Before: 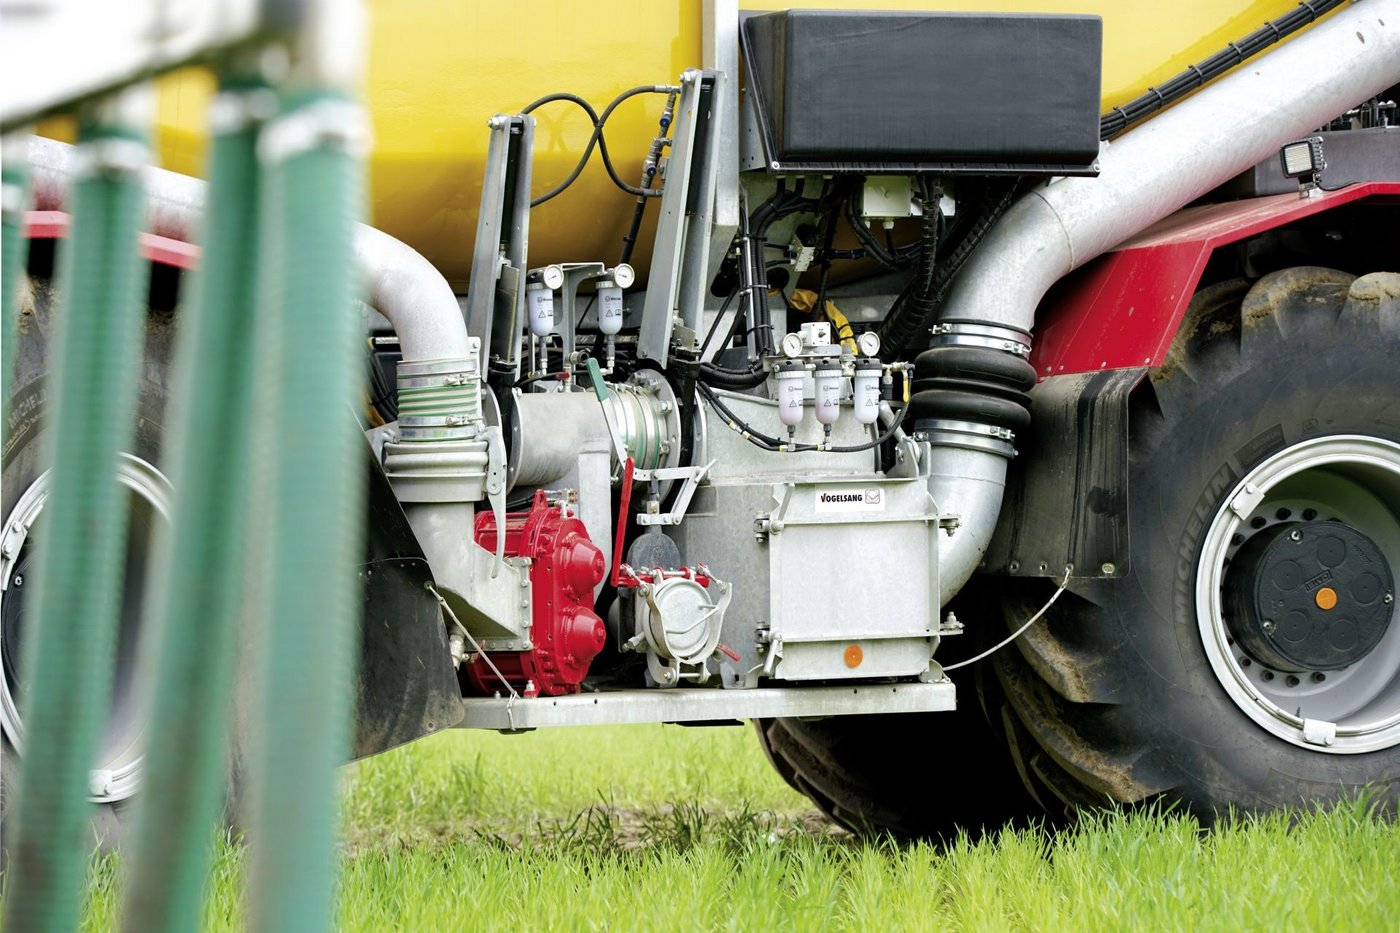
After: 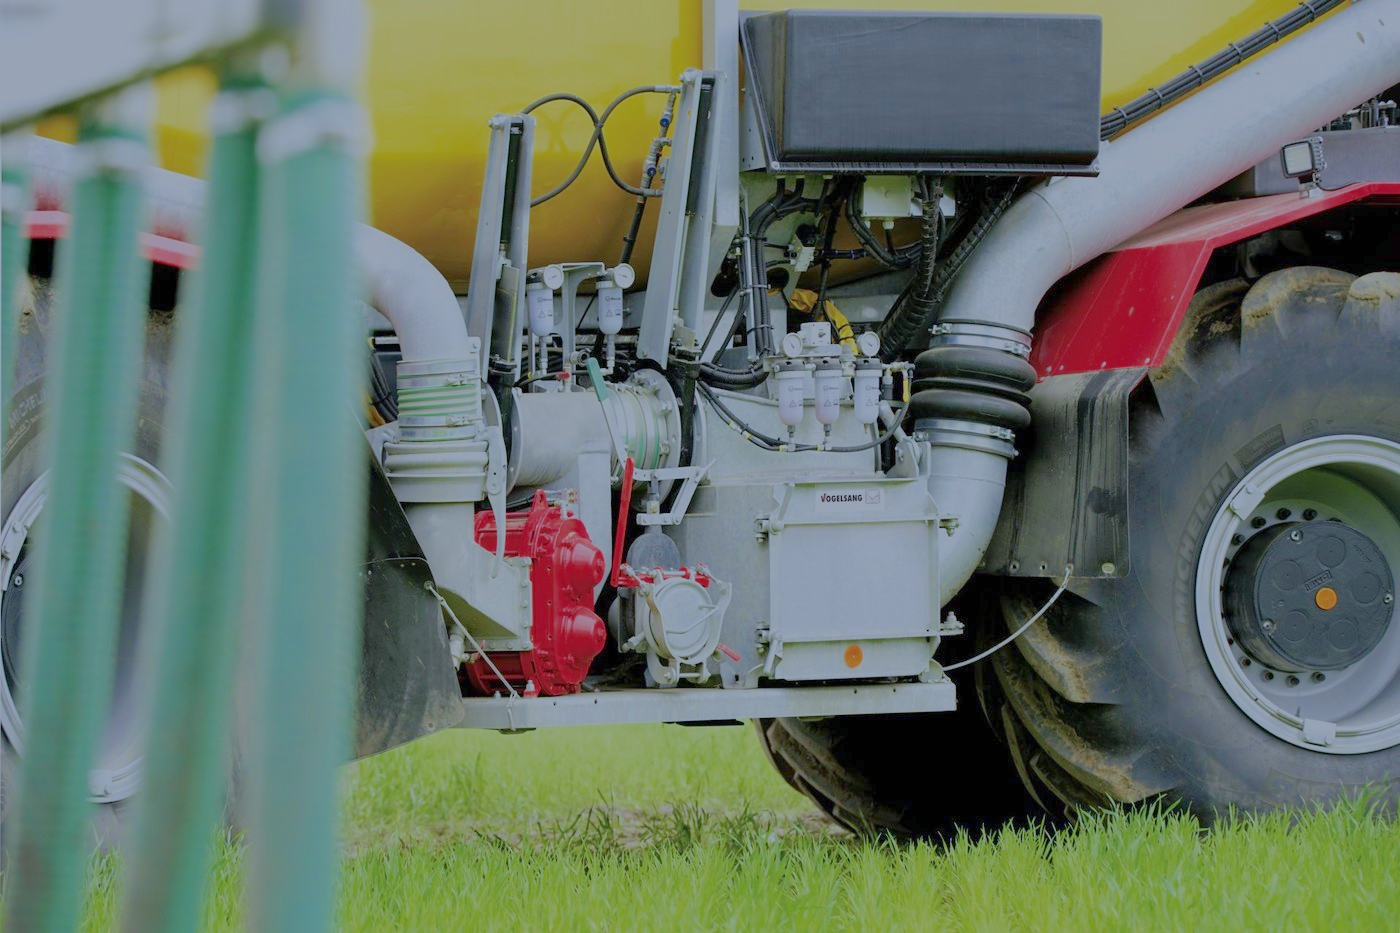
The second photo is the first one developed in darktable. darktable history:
filmic rgb: black relative exposure -14 EV, white relative exposure 8 EV, threshold 3 EV, hardness 3.74, latitude 50%, contrast 0.5, color science v5 (2021), contrast in shadows safe, contrast in highlights safe, enable highlight reconstruction true
white balance: red 0.931, blue 1.11
